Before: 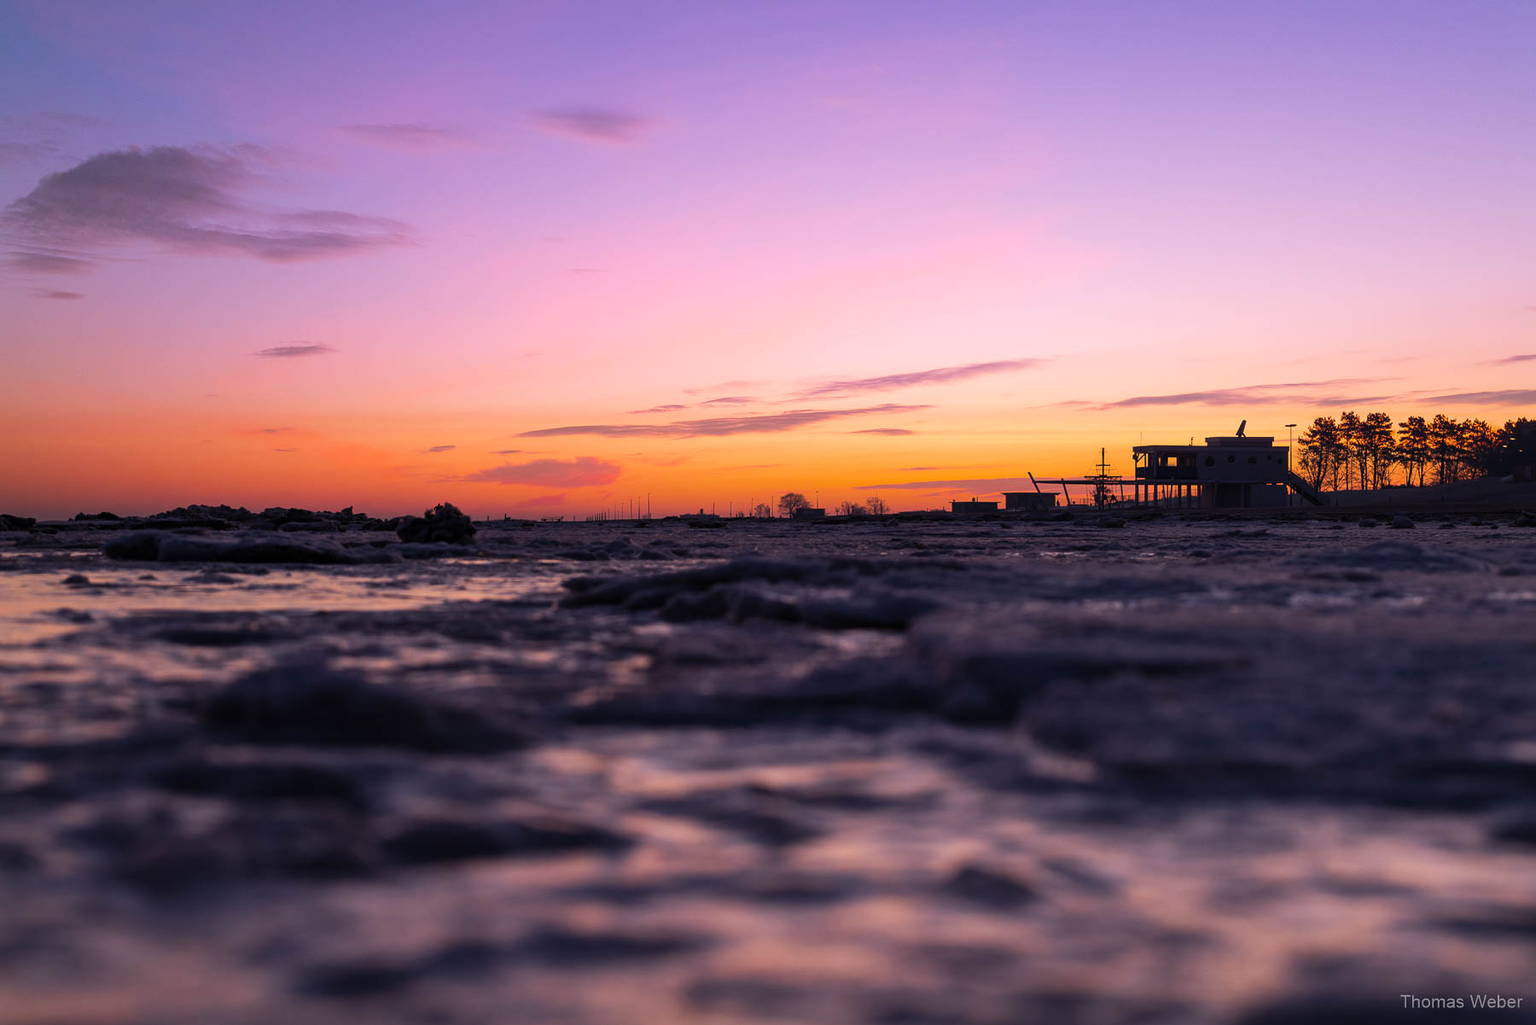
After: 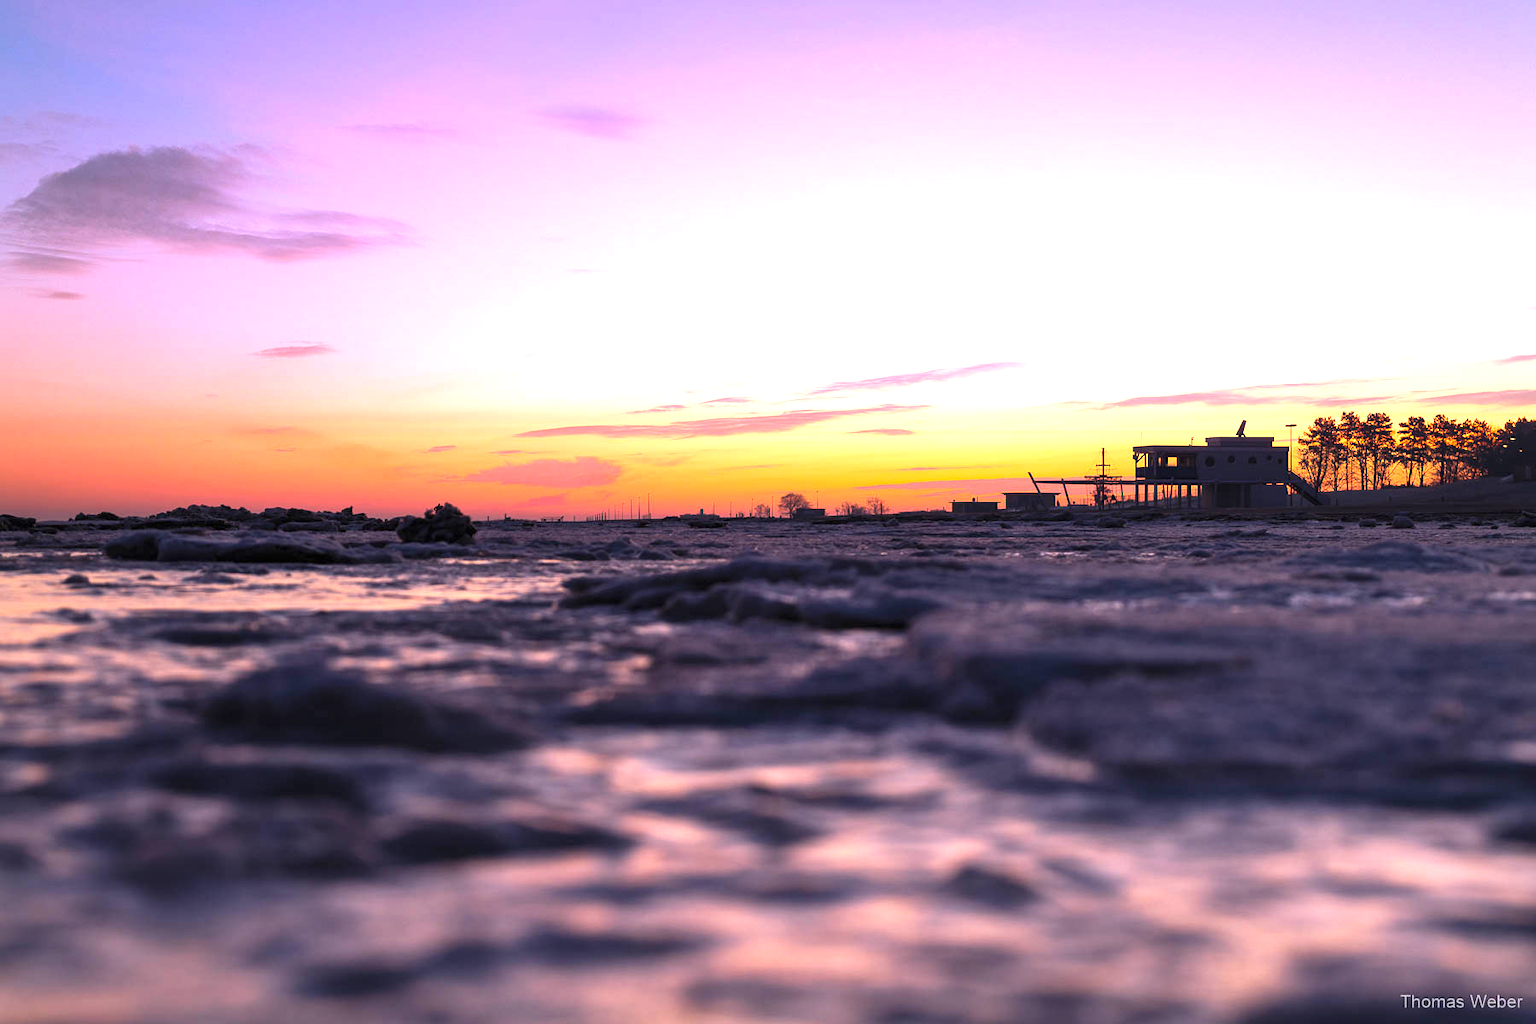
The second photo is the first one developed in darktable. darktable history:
exposure: black level correction 0, exposure 1.183 EV, compensate highlight preservation false
